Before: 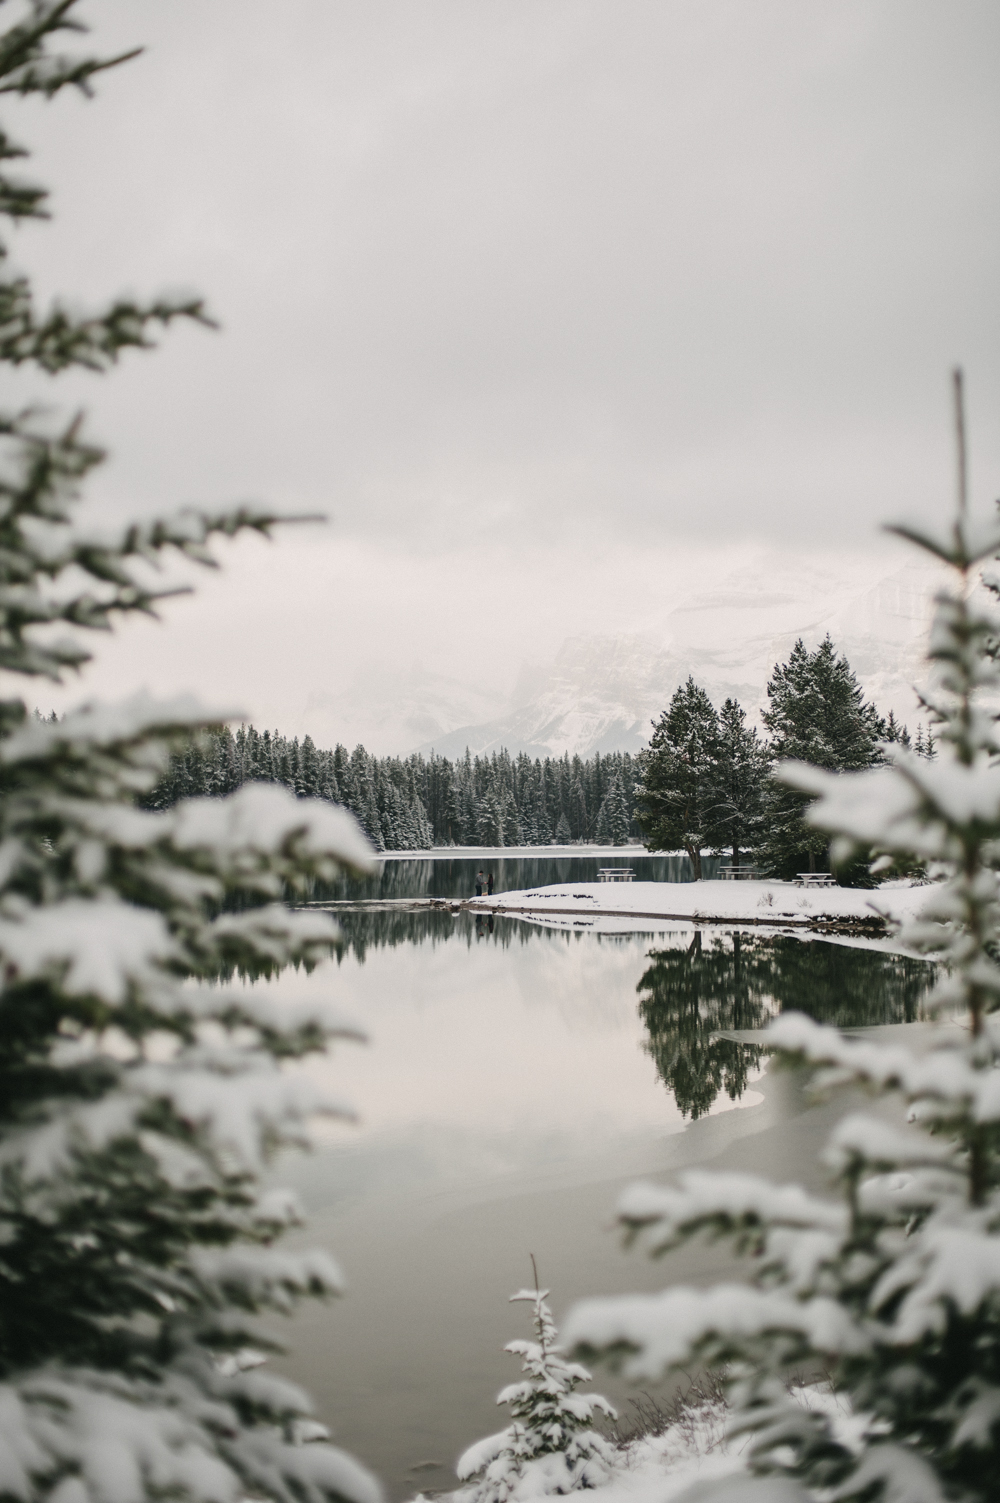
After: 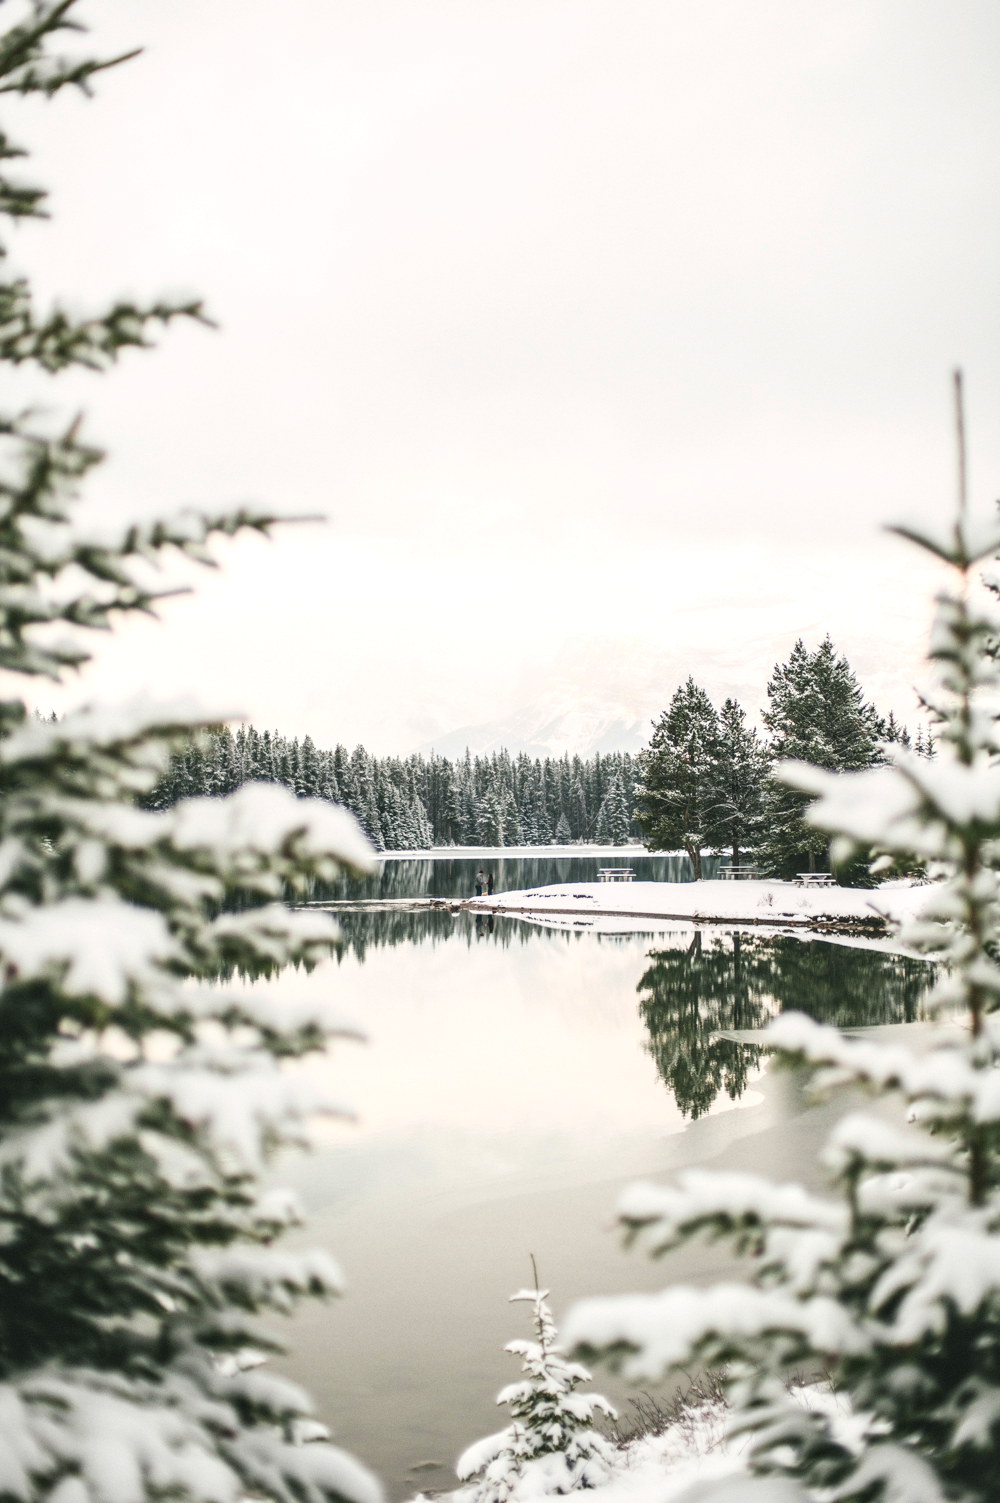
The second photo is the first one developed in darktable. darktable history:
exposure: black level correction 0, exposure 0.5 EV, compensate highlight preservation false
contrast brightness saturation: contrast 0.199, brightness 0.165, saturation 0.224
local contrast: on, module defaults
